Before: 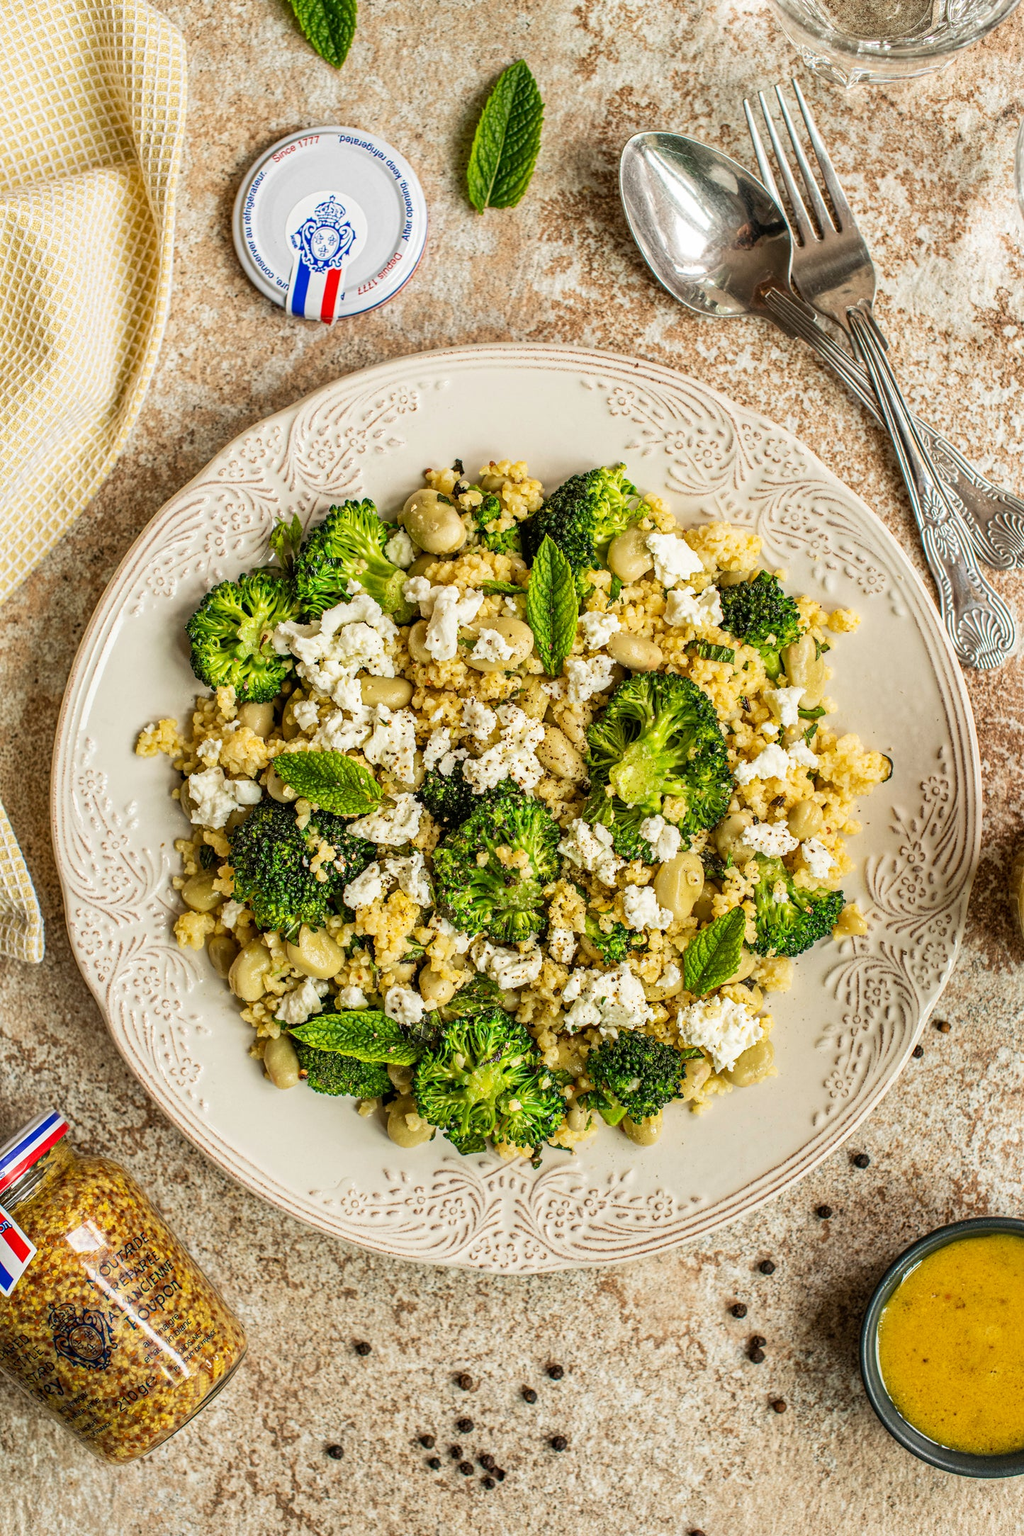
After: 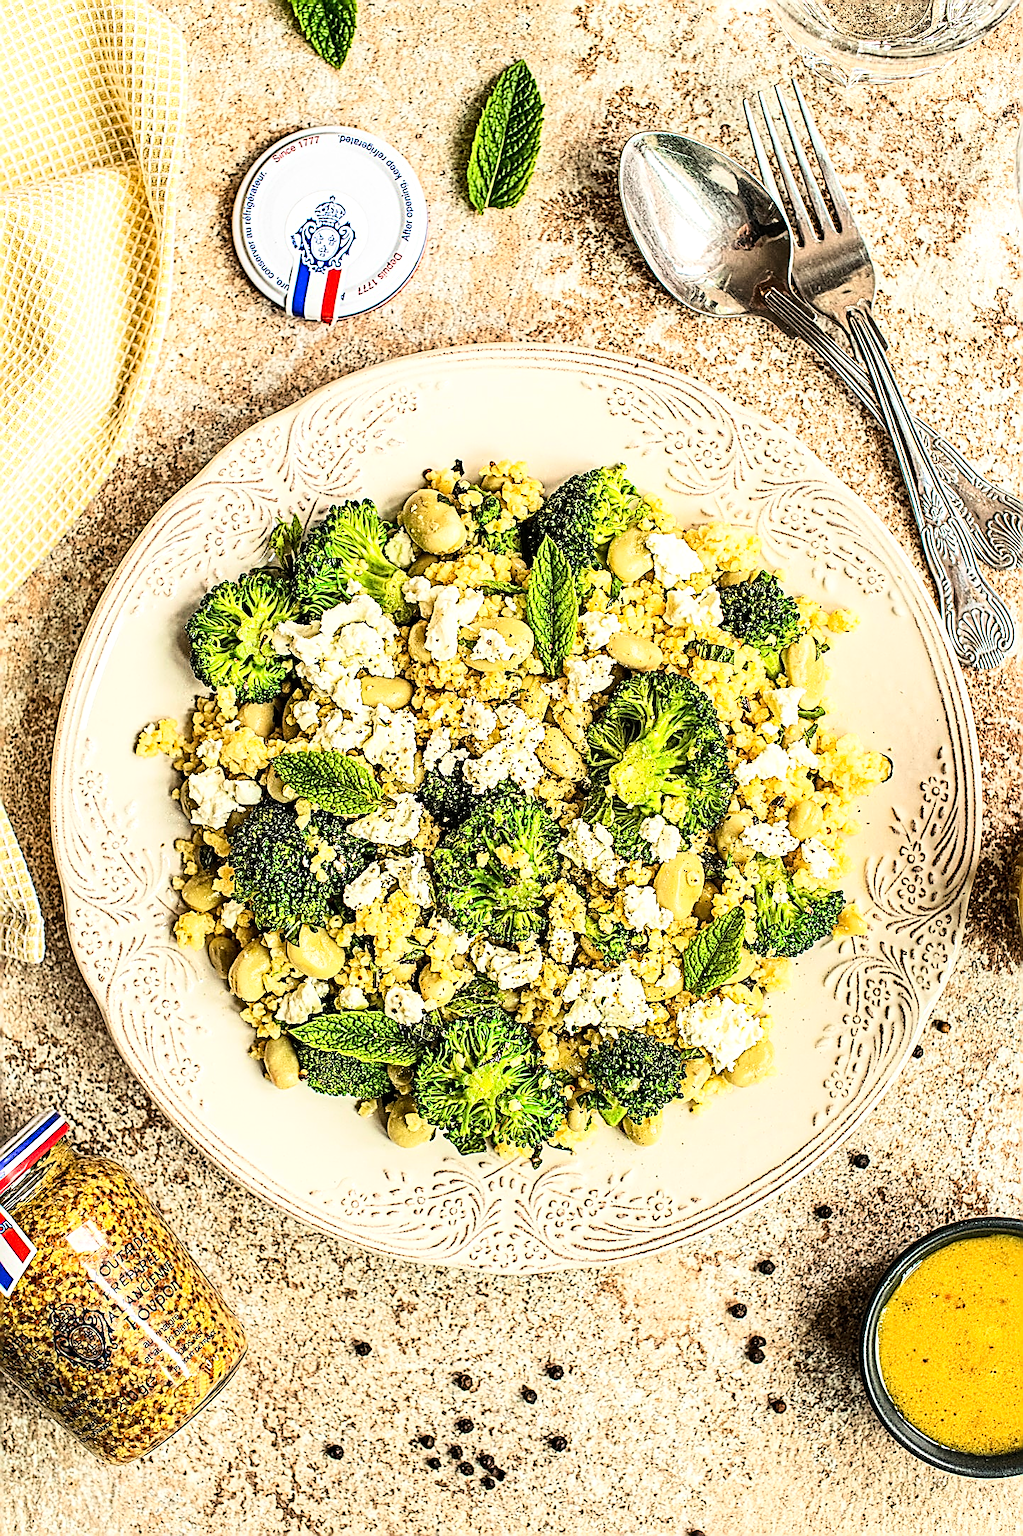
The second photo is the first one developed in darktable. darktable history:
sharpen: amount 2
base curve: curves: ch0 [(0, 0) (0.028, 0.03) (0.121, 0.232) (0.46, 0.748) (0.859, 0.968) (1, 1)]
tone equalizer: -8 EV -0.417 EV, -7 EV -0.389 EV, -6 EV -0.333 EV, -5 EV -0.222 EV, -3 EV 0.222 EV, -2 EV 0.333 EV, -1 EV 0.389 EV, +0 EV 0.417 EV, edges refinement/feathering 500, mask exposure compensation -1.57 EV, preserve details no
exposure: compensate highlight preservation false
